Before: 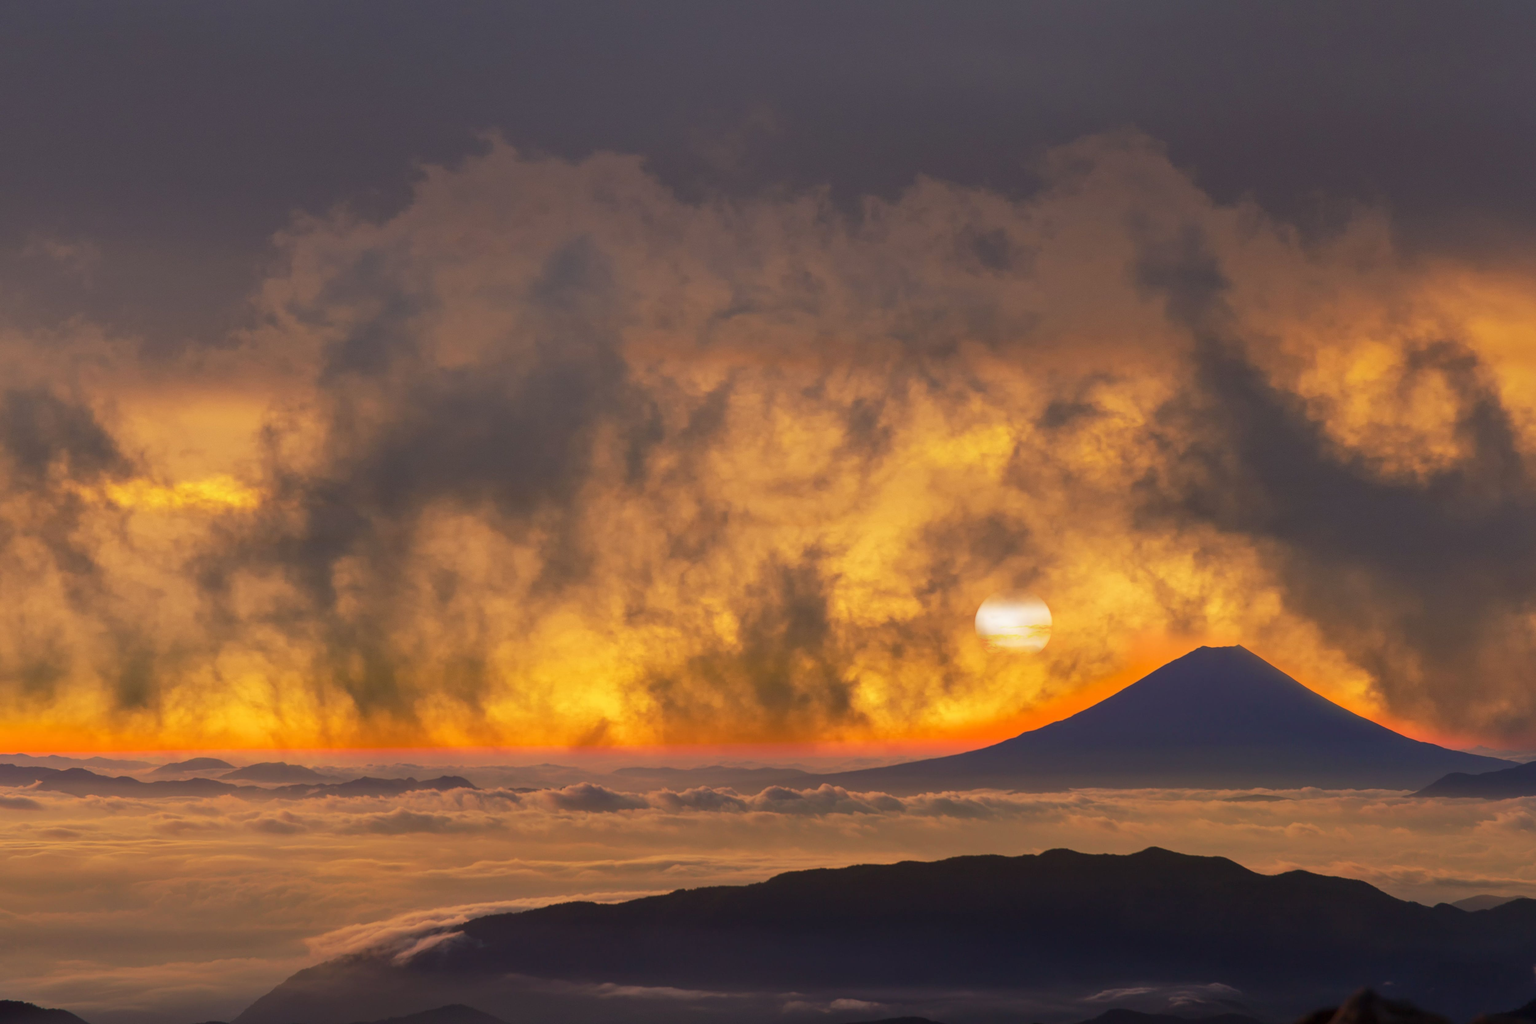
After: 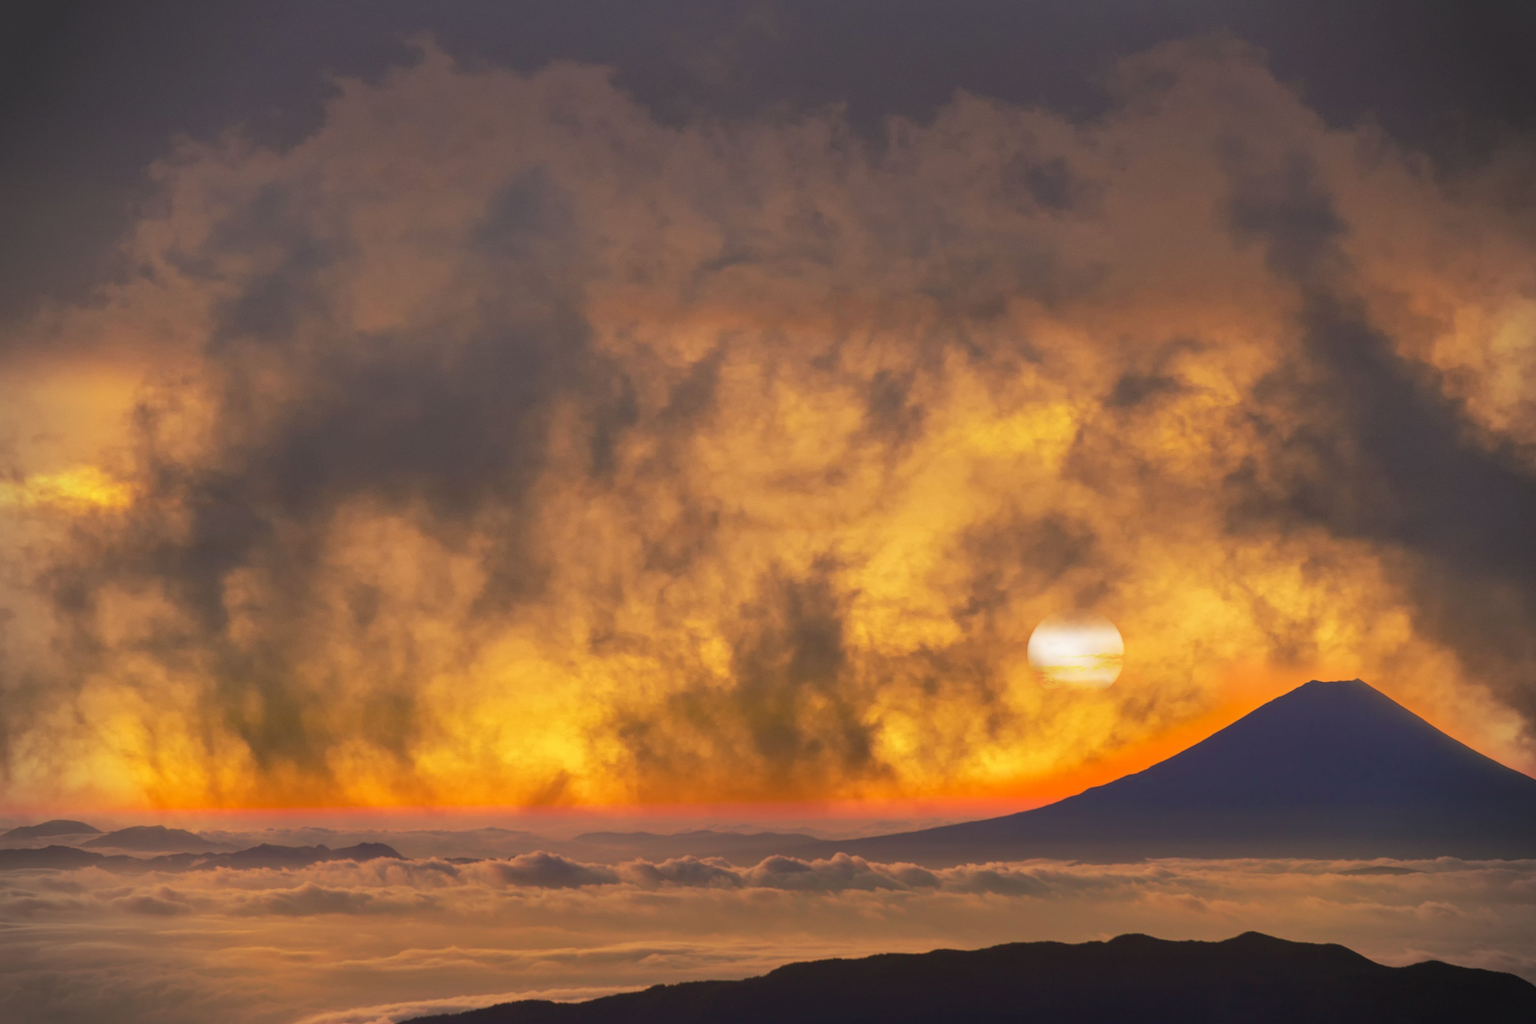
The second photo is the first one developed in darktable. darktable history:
crop and rotate: left 10.071%, top 10.071%, right 10.02%, bottom 10.02%
vignetting: fall-off start 88.03%, fall-off radius 24.9%
